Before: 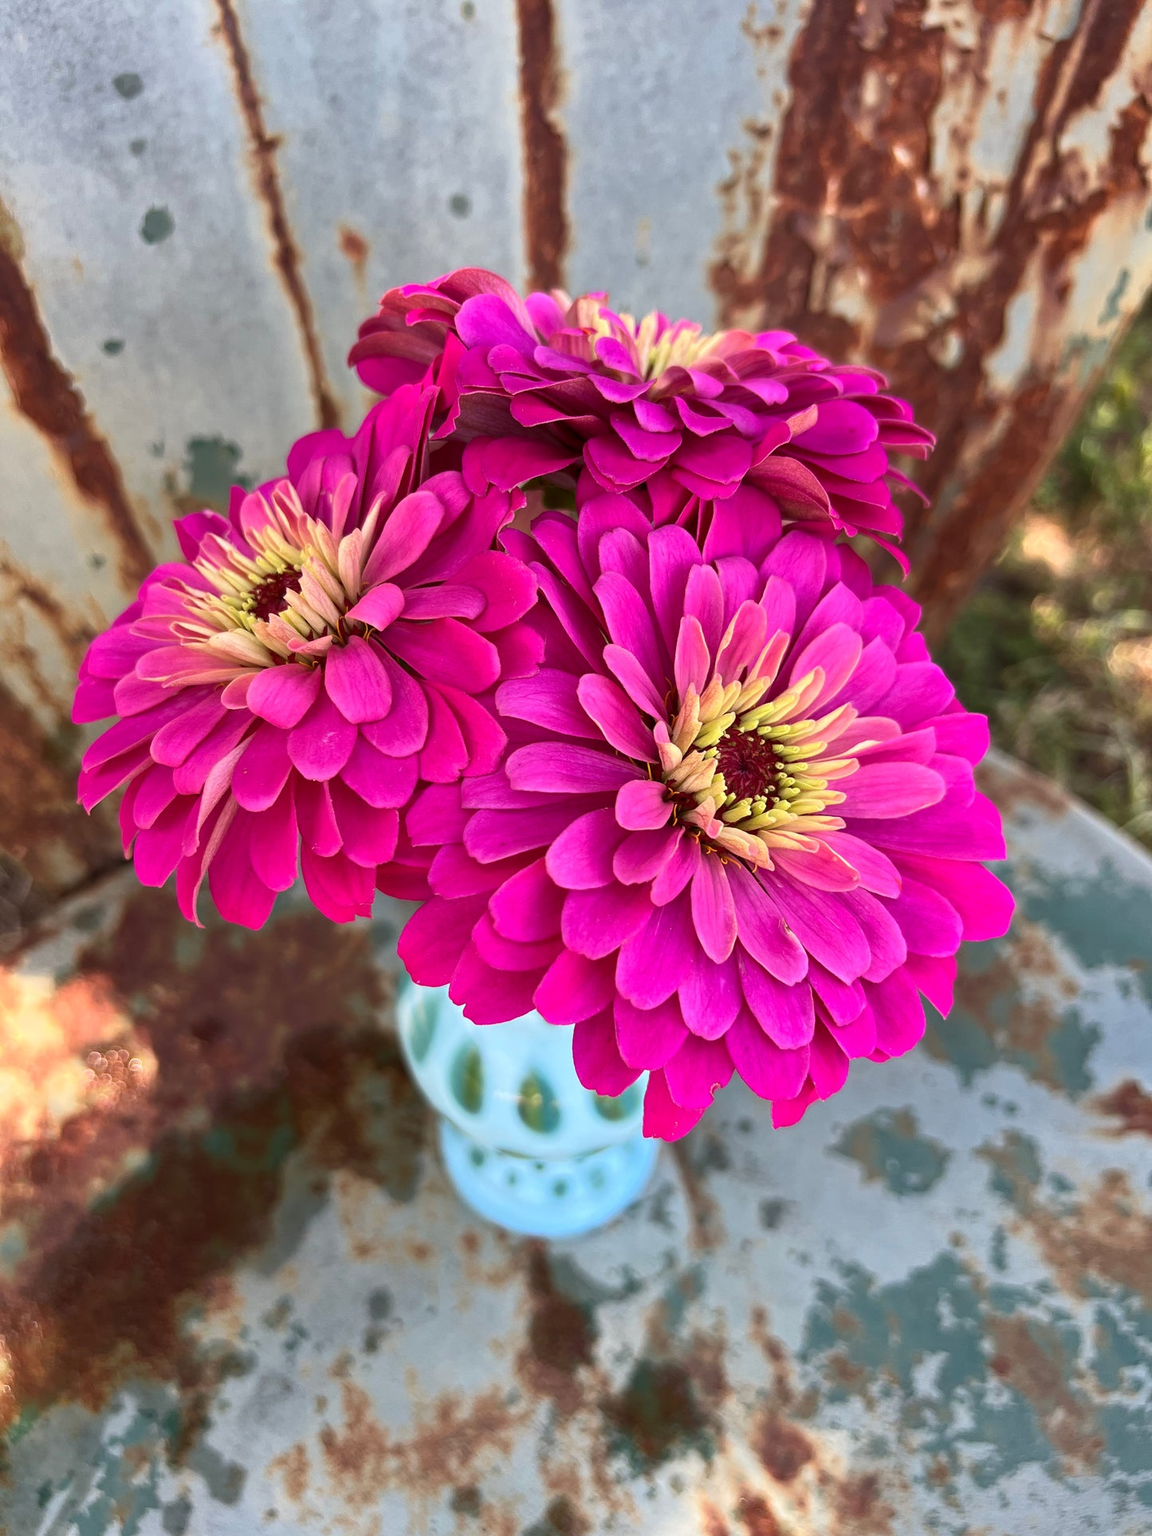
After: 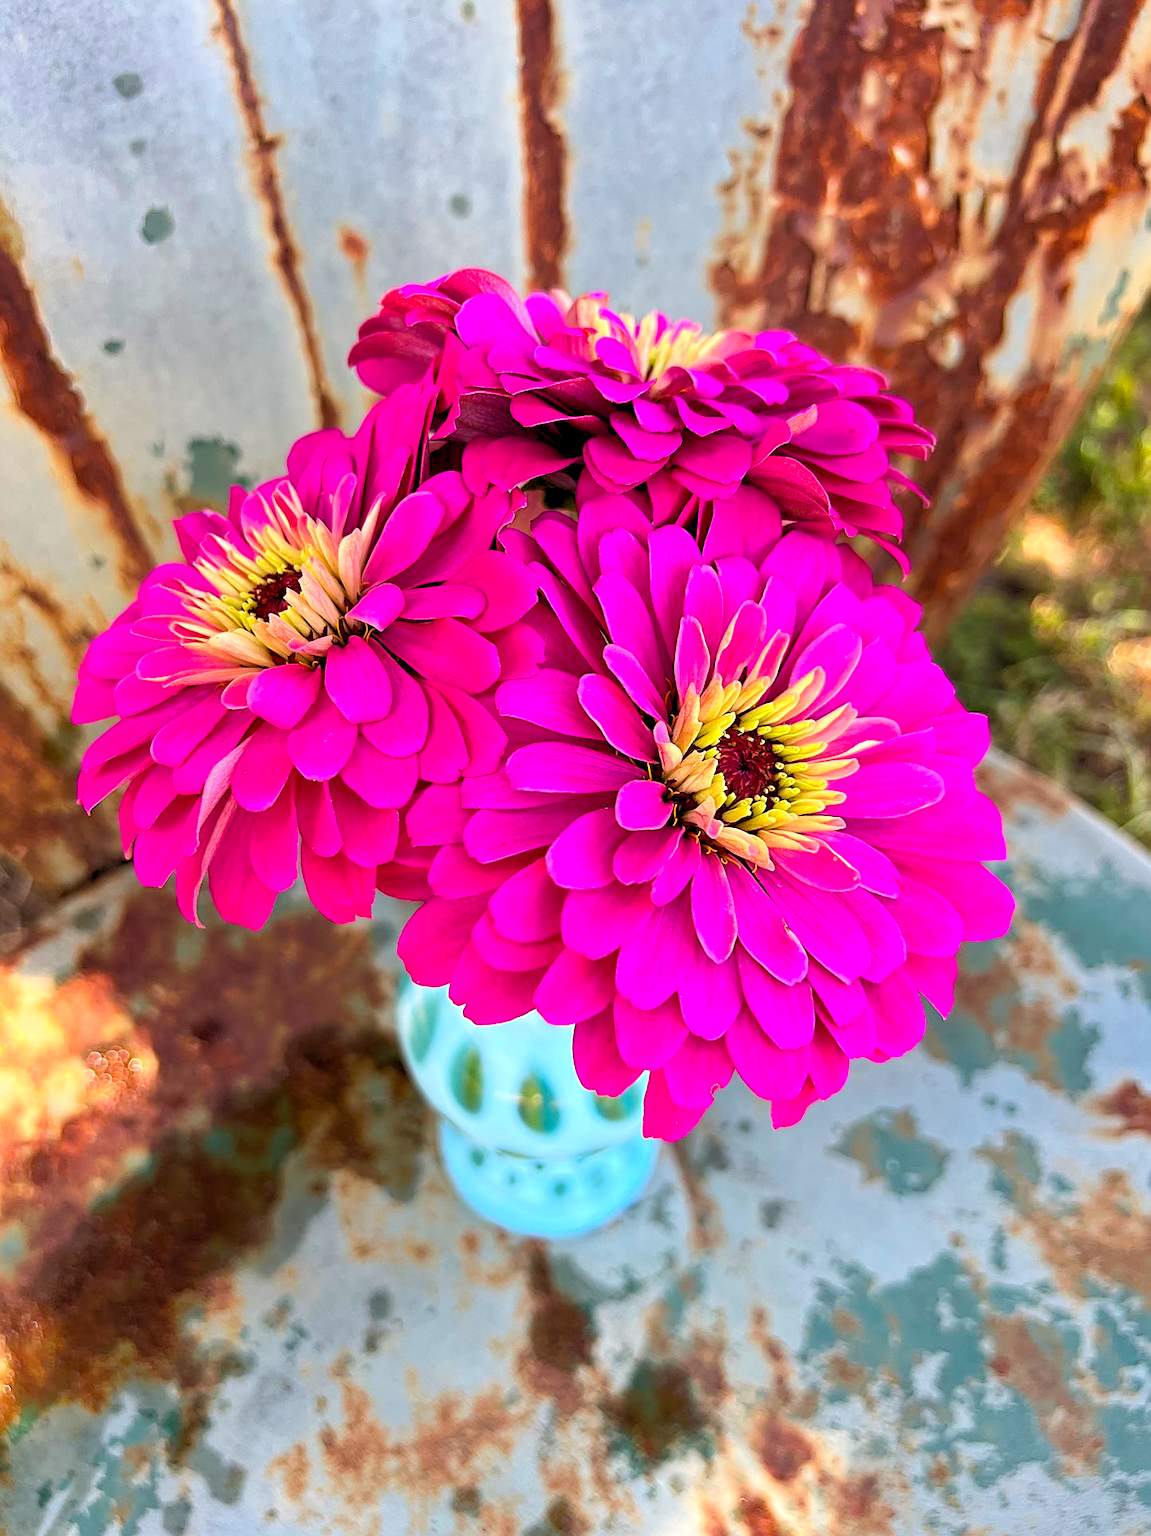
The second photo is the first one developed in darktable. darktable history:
color balance rgb: perceptual saturation grading › global saturation 25%, perceptual brilliance grading › mid-tones 10%, perceptual brilliance grading › shadows 15%, global vibrance 20%
rgb levels: levels [[0.013, 0.434, 0.89], [0, 0.5, 1], [0, 0.5, 1]]
sharpen: on, module defaults
